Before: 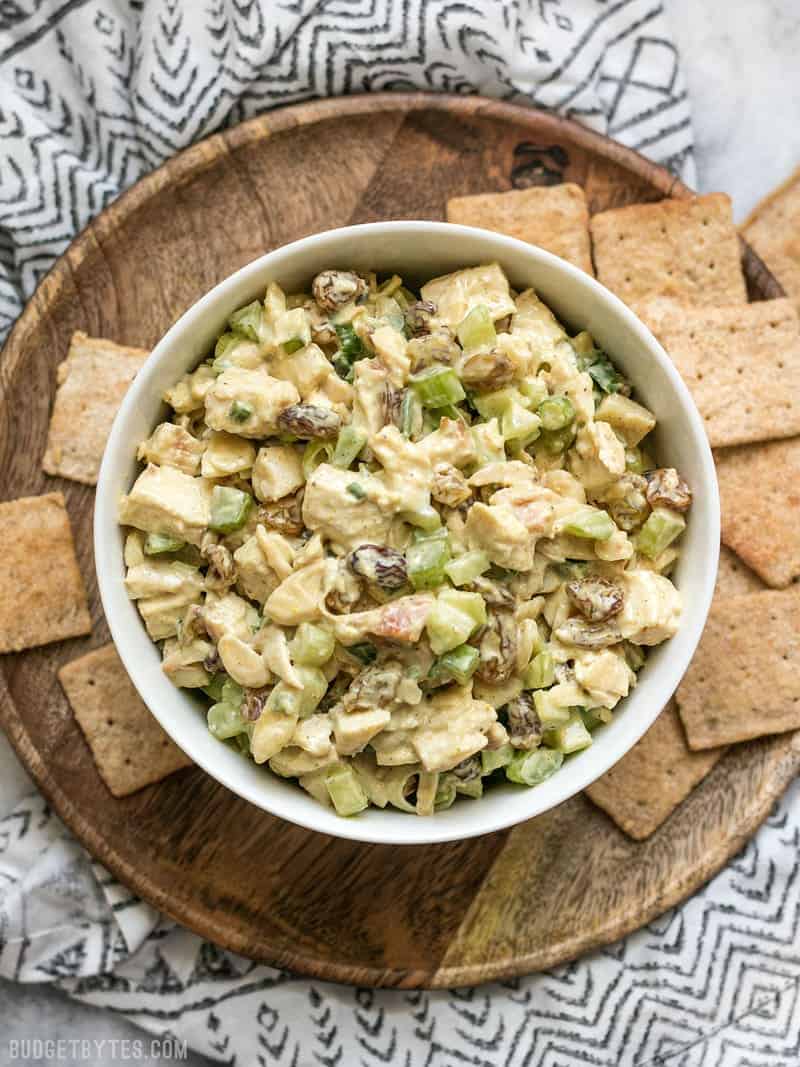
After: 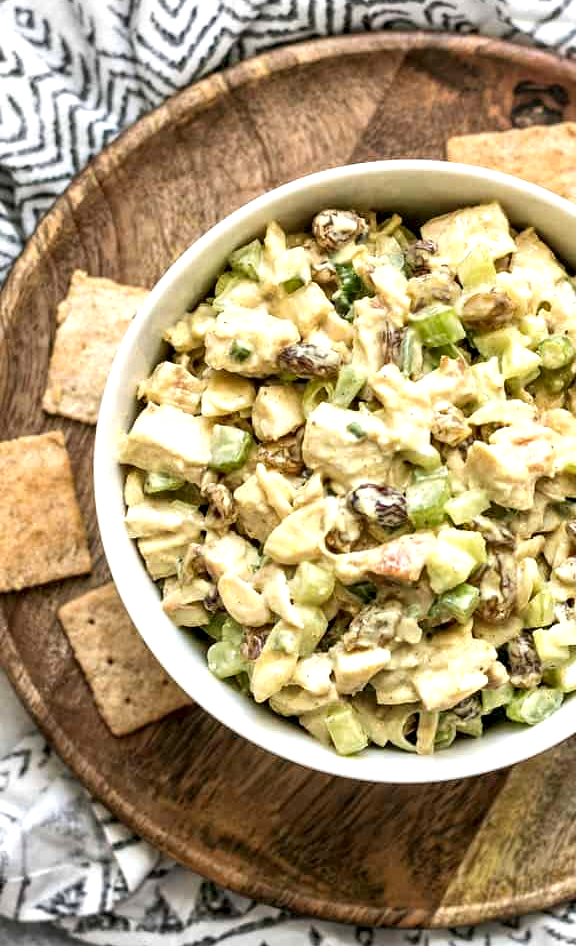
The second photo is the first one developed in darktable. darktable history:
exposure: exposure 0.497 EV, compensate exposure bias true, compensate highlight preservation false
tone equalizer: on, module defaults
crop: top 5.755%, right 27.914%, bottom 5.518%
contrast equalizer: octaves 7, y [[0.535, 0.543, 0.548, 0.548, 0.542, 0.532], [0.5 ×6], [0.5 ×6], [0 ×6], [0 ×6]]
